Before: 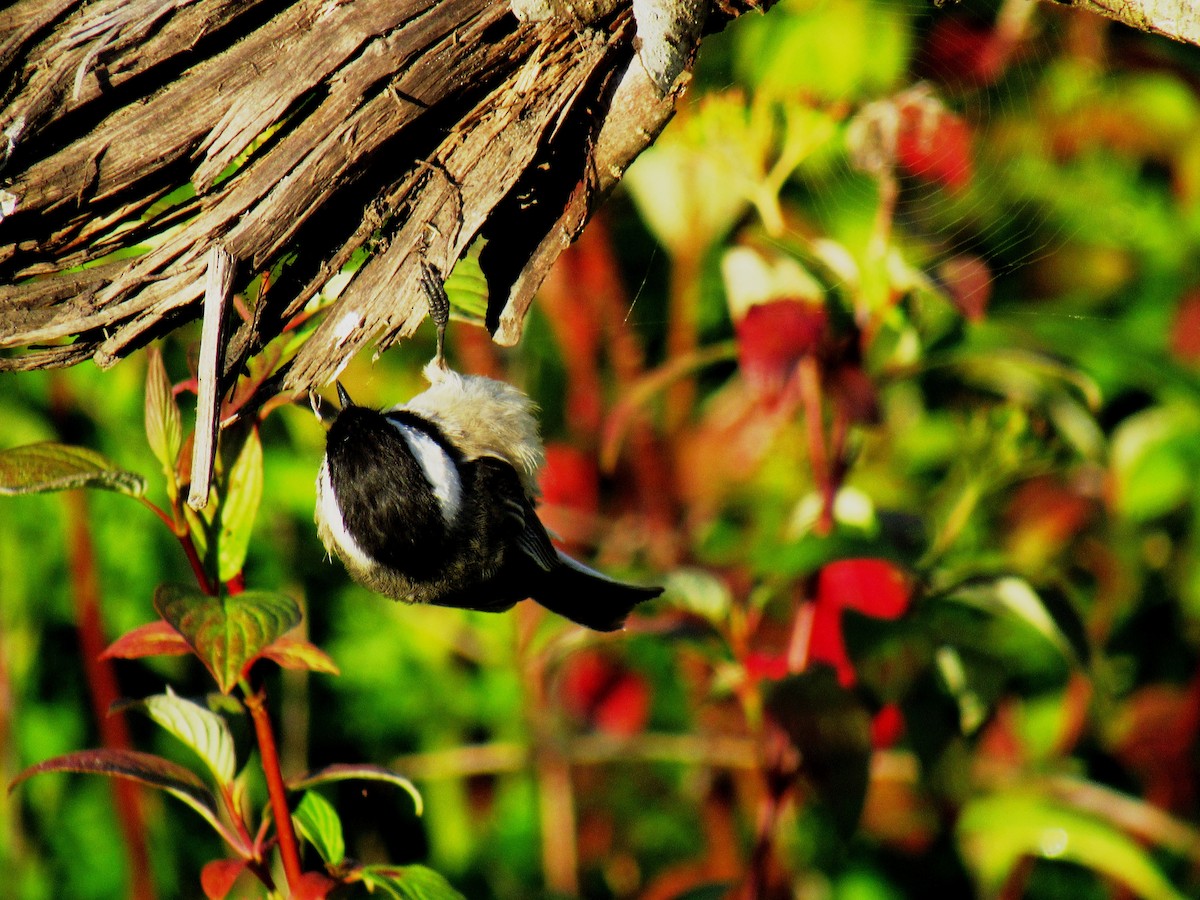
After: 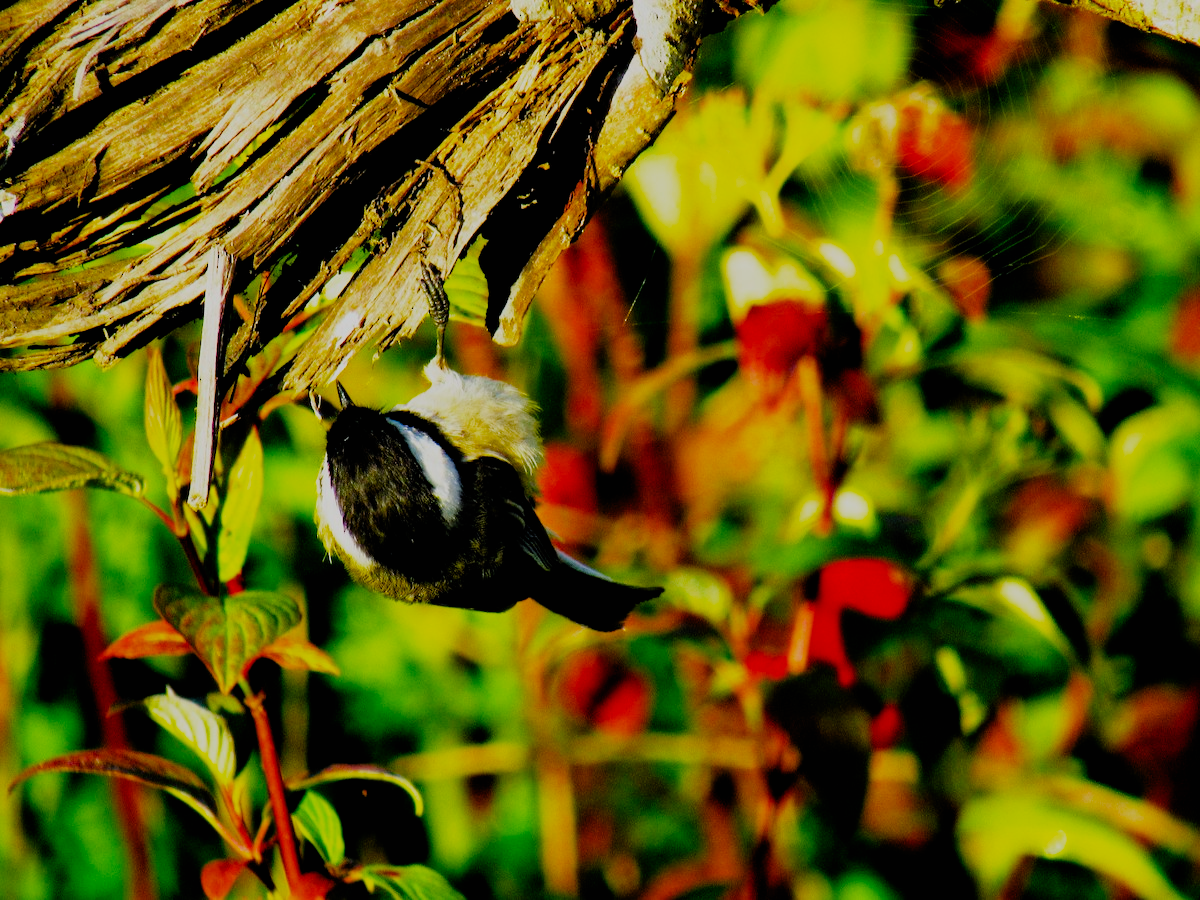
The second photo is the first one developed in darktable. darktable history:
filmic rgb: black relative exposure -7.08 EV, white relative exposure 5.36 EV, hardness 3.03, add noise in highlights 0.001, preserve chrominance no, color science v3 (2019), use custom middle-gray values true, contrast in highlights soft
exposure: exposure 0.201 EV, compensate exposure bias true, compensate highlight preservation false
color balance rgb: power › chroma 0.517%, power › hue 215.16°, linear chroma grading › global chroma 15.606%, perceptual saturation grading › global saturation 25.926%, global vibrance 20%
